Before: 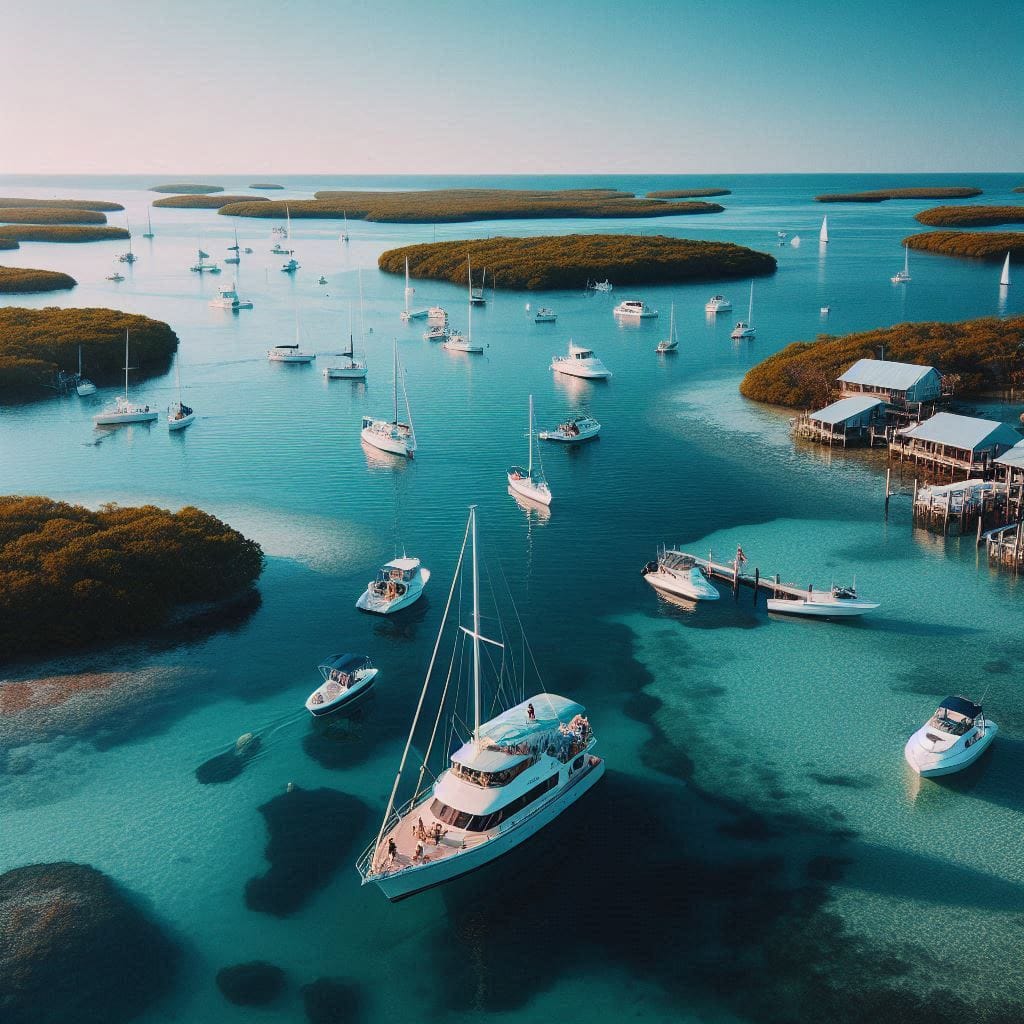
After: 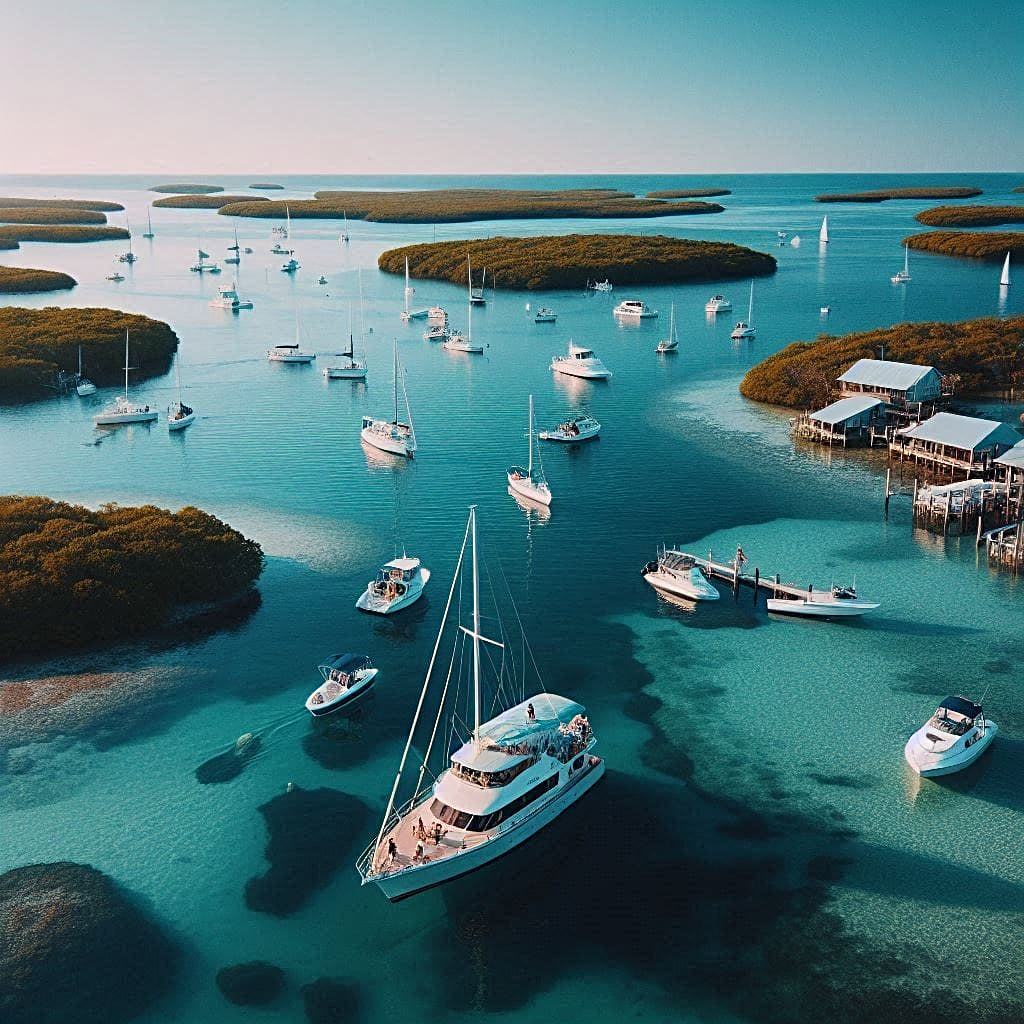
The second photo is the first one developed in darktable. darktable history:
sharpen: radius 3.099
